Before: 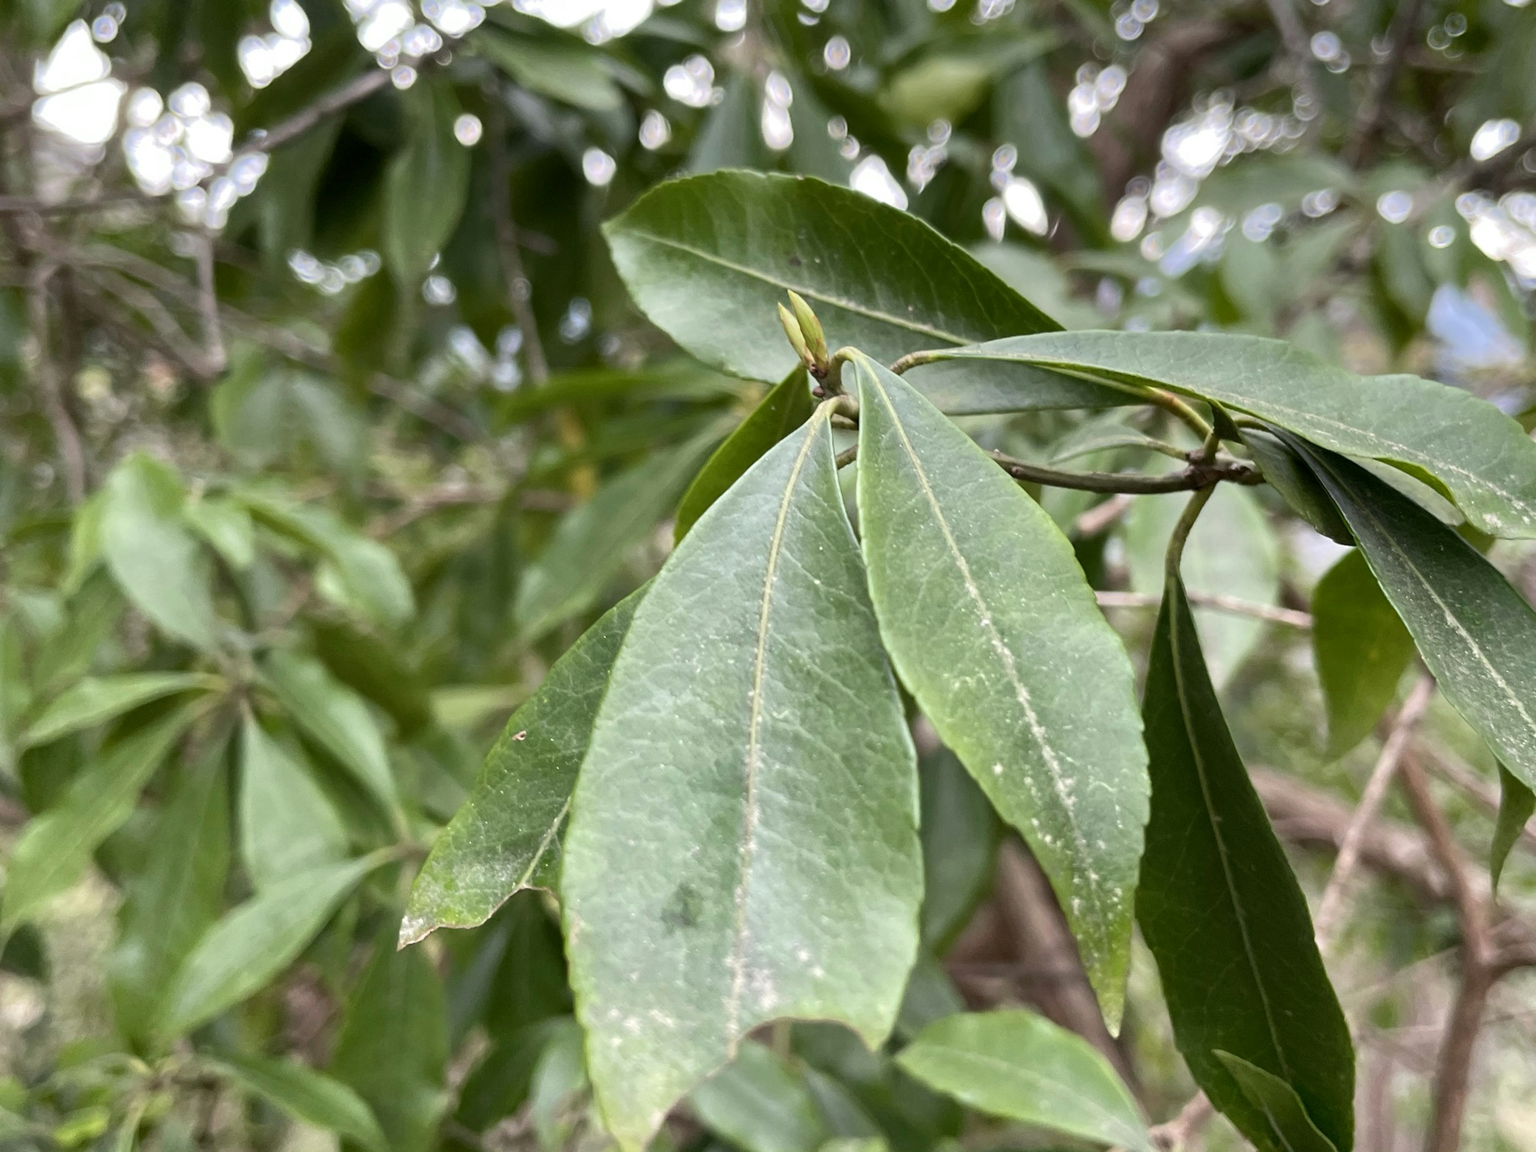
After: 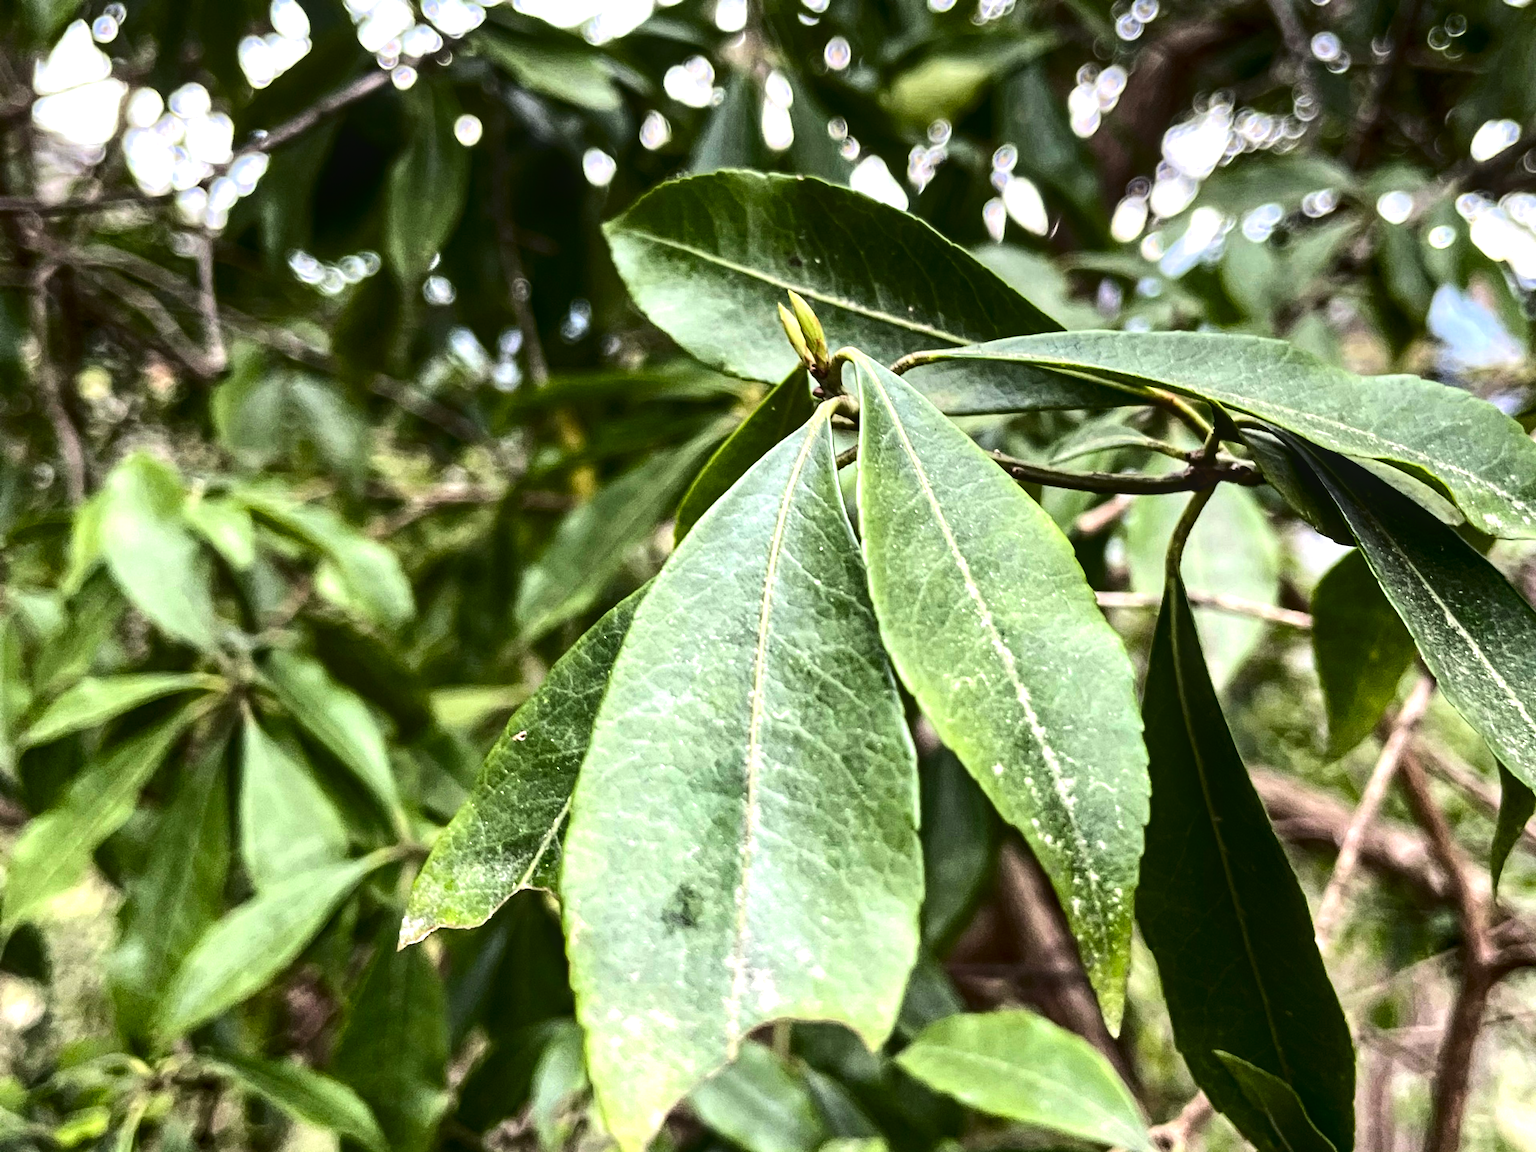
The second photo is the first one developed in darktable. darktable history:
contrast brightness saturation: contrast 0.197, brightness -0.108, saturation 0.103
haze removal: strength 0.298, distance 0.252, adaptive false
tone equalizer: -8 EV -1.09 EV, -7 EV -1.04 EV, -6 EV -0.888 EV, -5 EV -0.574 EV, -3 EV 0.547 EV, -2 EV 0.858 EV, -1 EV 0.998 EV, +0 EV 1.06 EV, edges refinement/feathering 500, mask exposure compensation -1.57 EV, preserve details no
local contrast: on, module defaults
